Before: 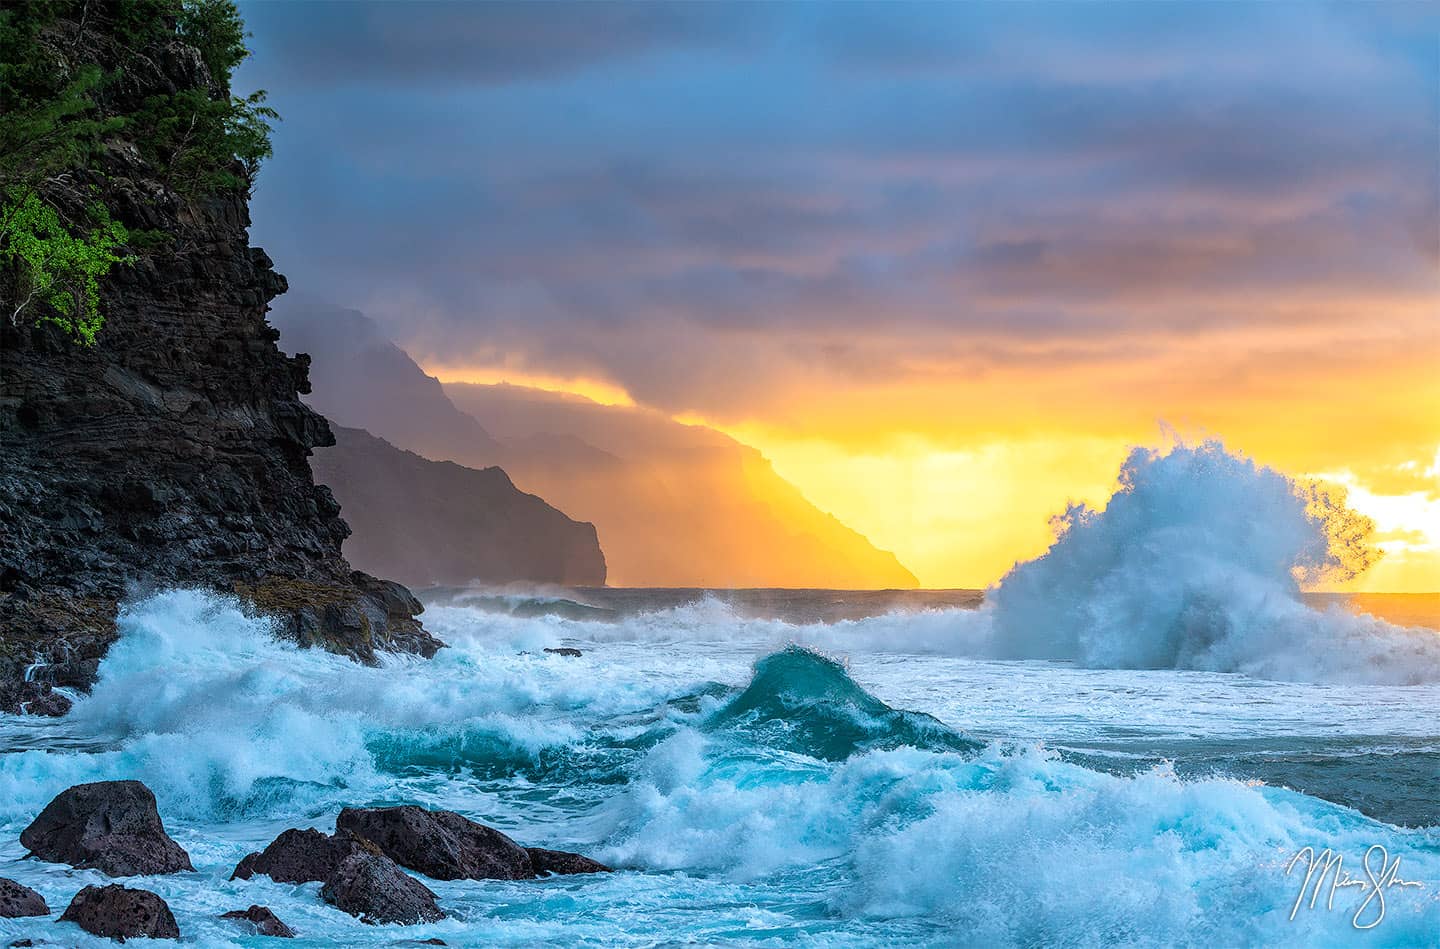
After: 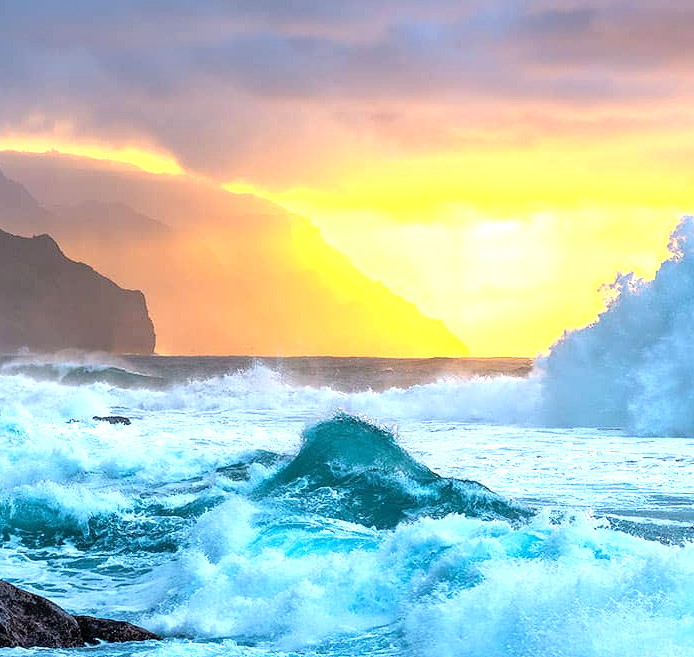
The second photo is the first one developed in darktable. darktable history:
crop: left 31.358%, top 24.486%, right 20.395%, bottom 6.275%
tone equalizer: -8 EV -0.733 EV, -7 EV -0.691 EV, -6 EV -0.575 EV, -5 EV -0.399 EV, -3 EV 0.375 EV, -2 EV 0.6 EV, -1 EV 0.688 EV, +0 EV 0.751 EV
